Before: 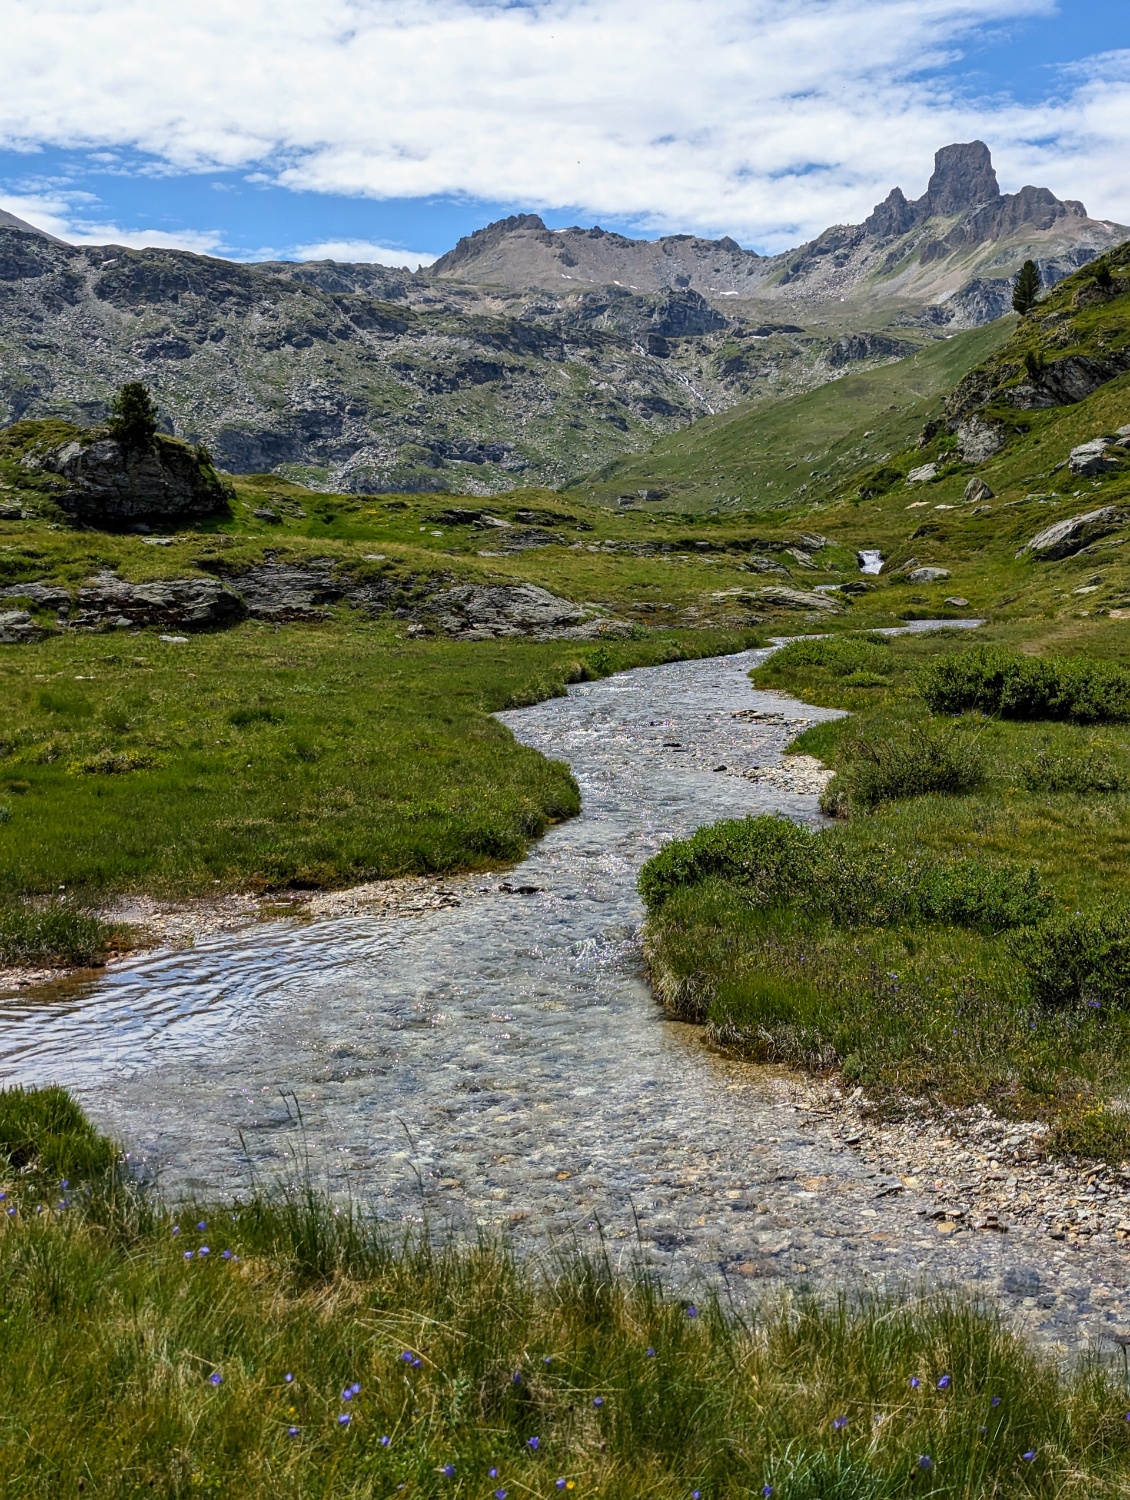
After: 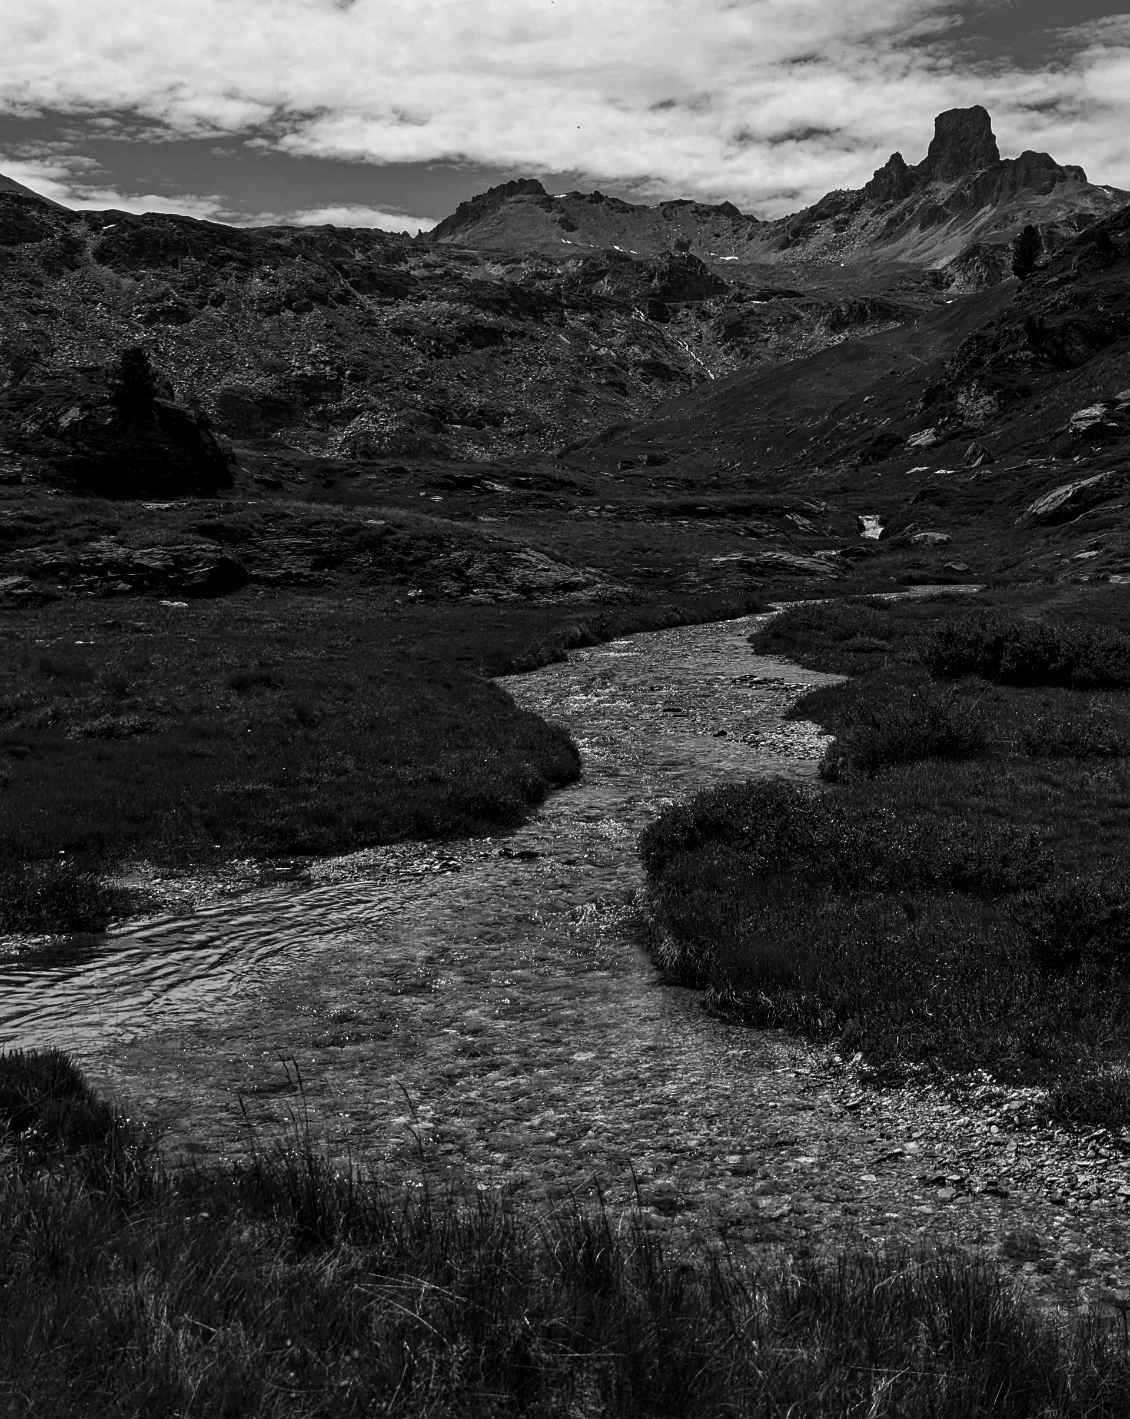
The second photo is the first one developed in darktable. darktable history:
crop and rotate: top 2.336%, bottom 3.027%
contrast brightness saturation: contrast -0.026, brightness -0.606, saturation -0.994
sharpen: radius 5.341, amount 0.313, threshold 26.196
